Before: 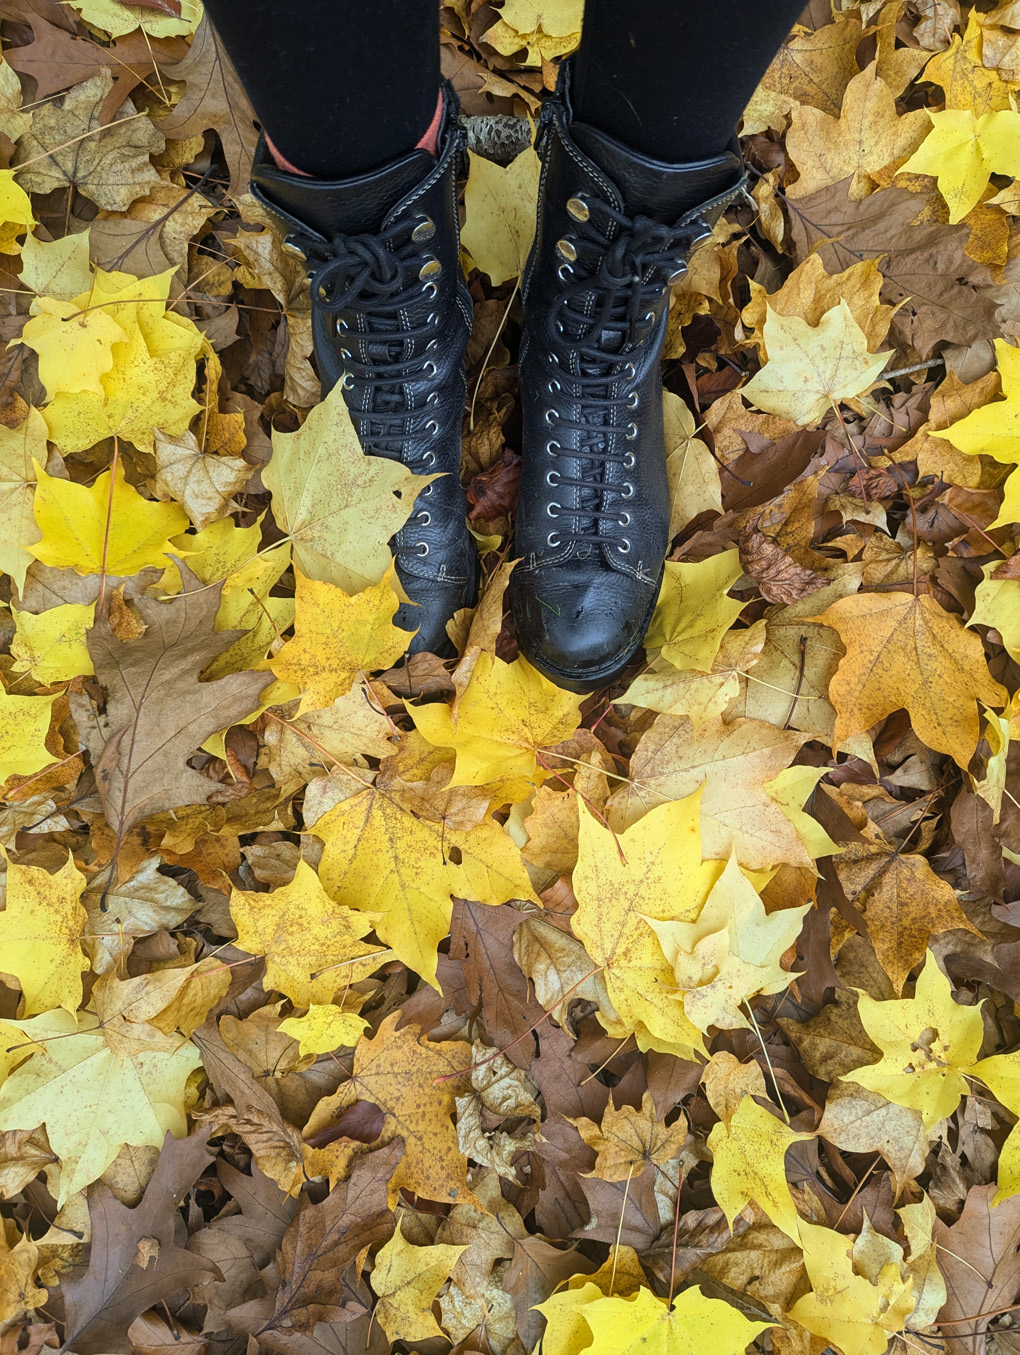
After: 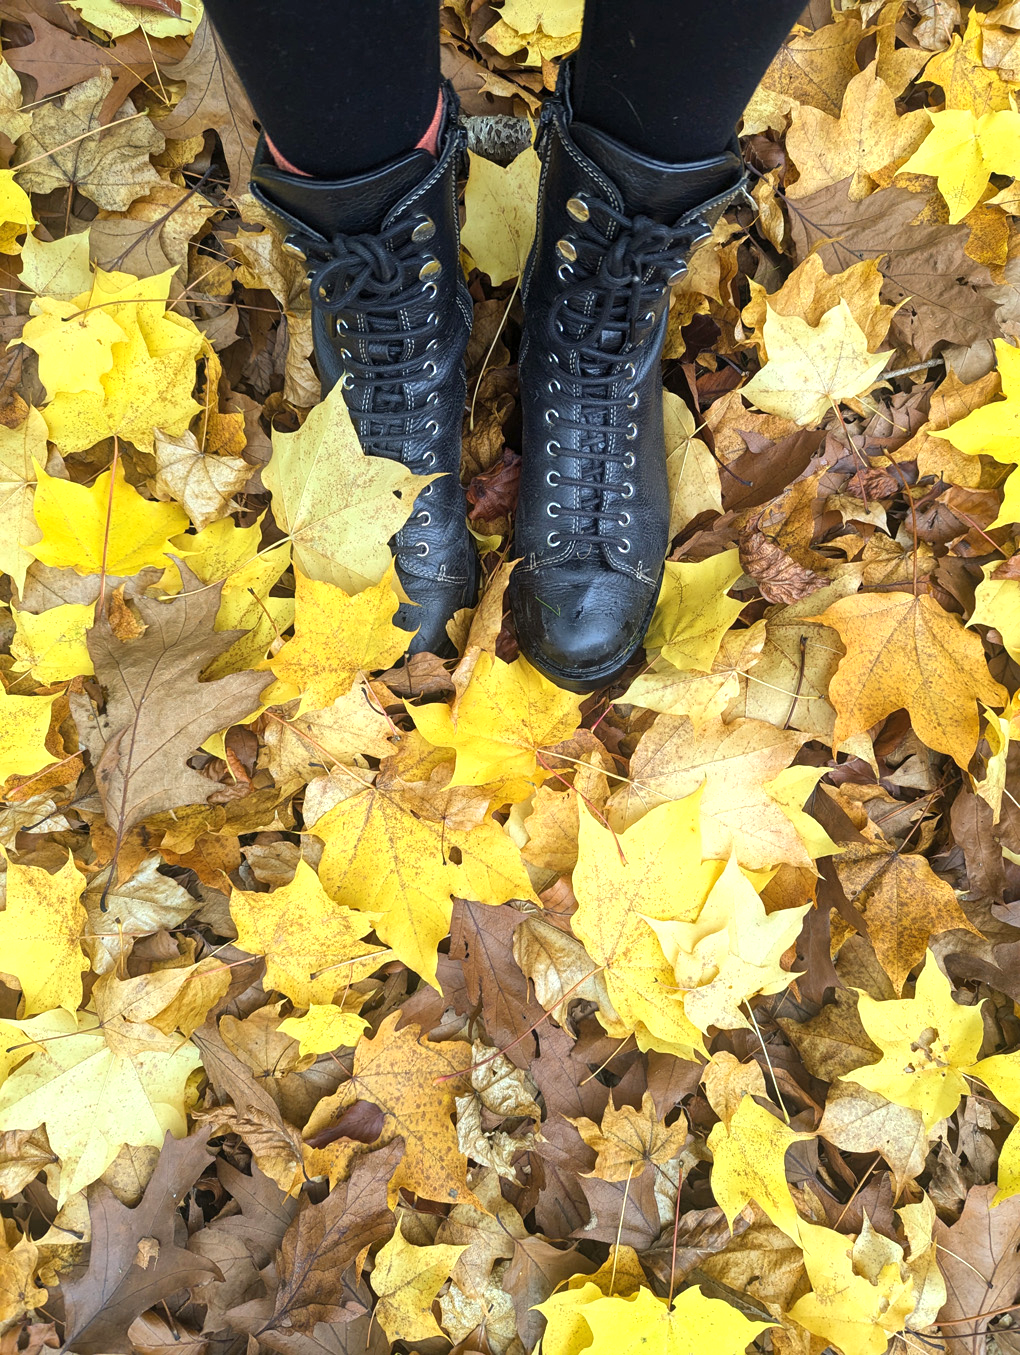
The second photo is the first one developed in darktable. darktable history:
exposure: exposure 0.509 EV, compensate exposure bias true, compensate highlight preservation false
